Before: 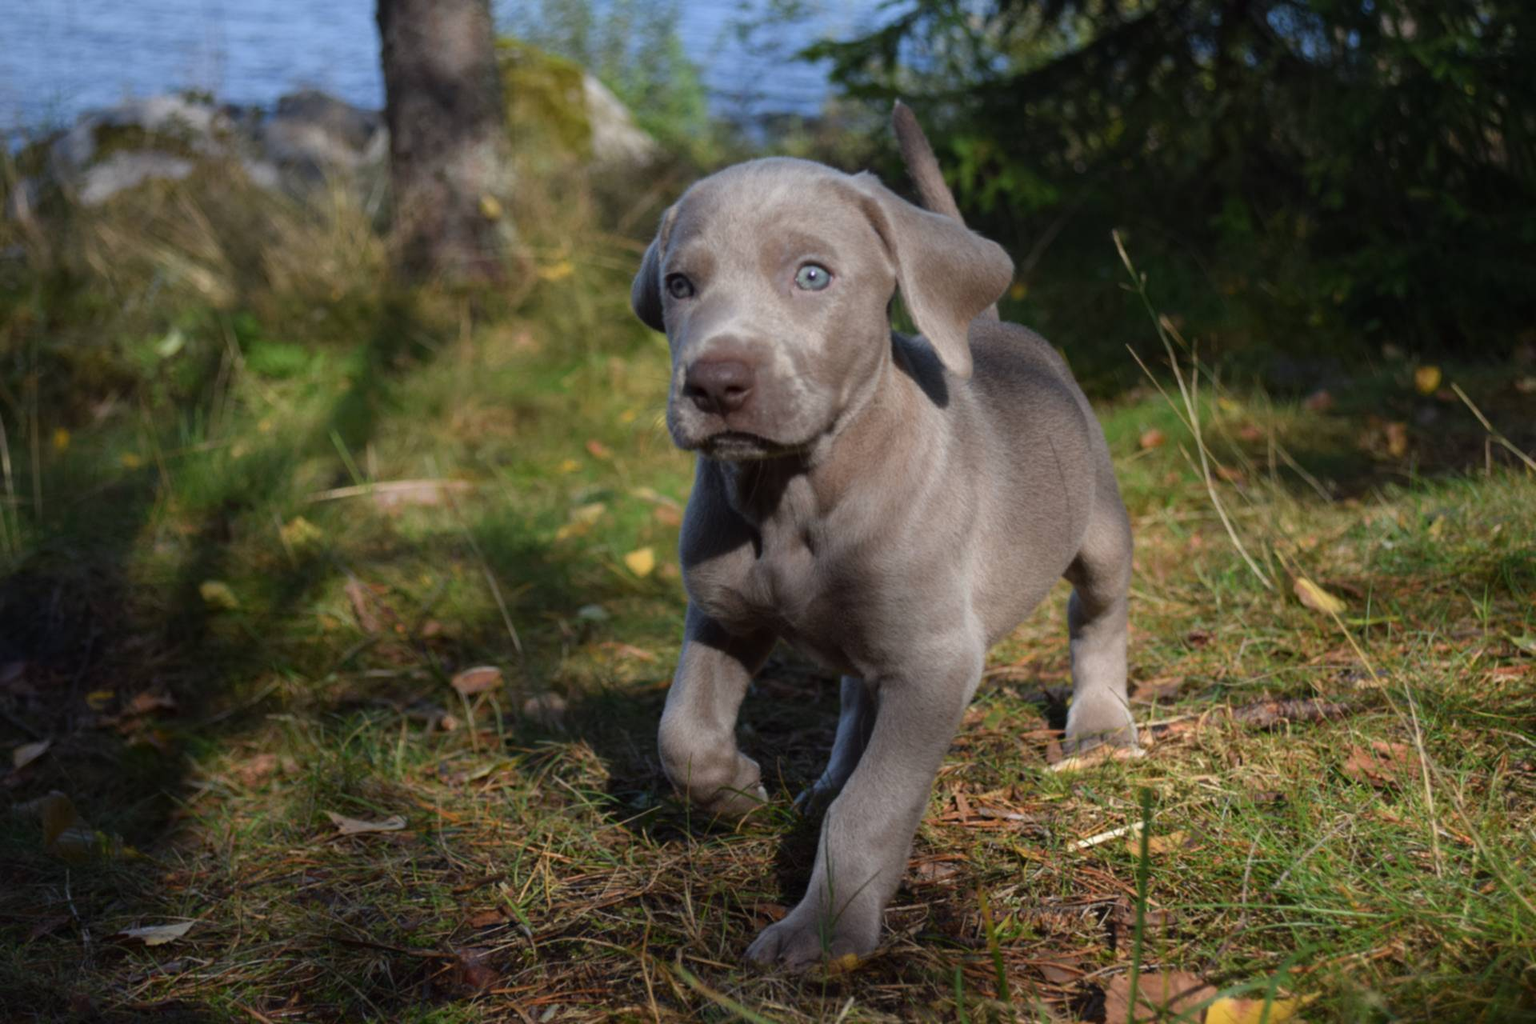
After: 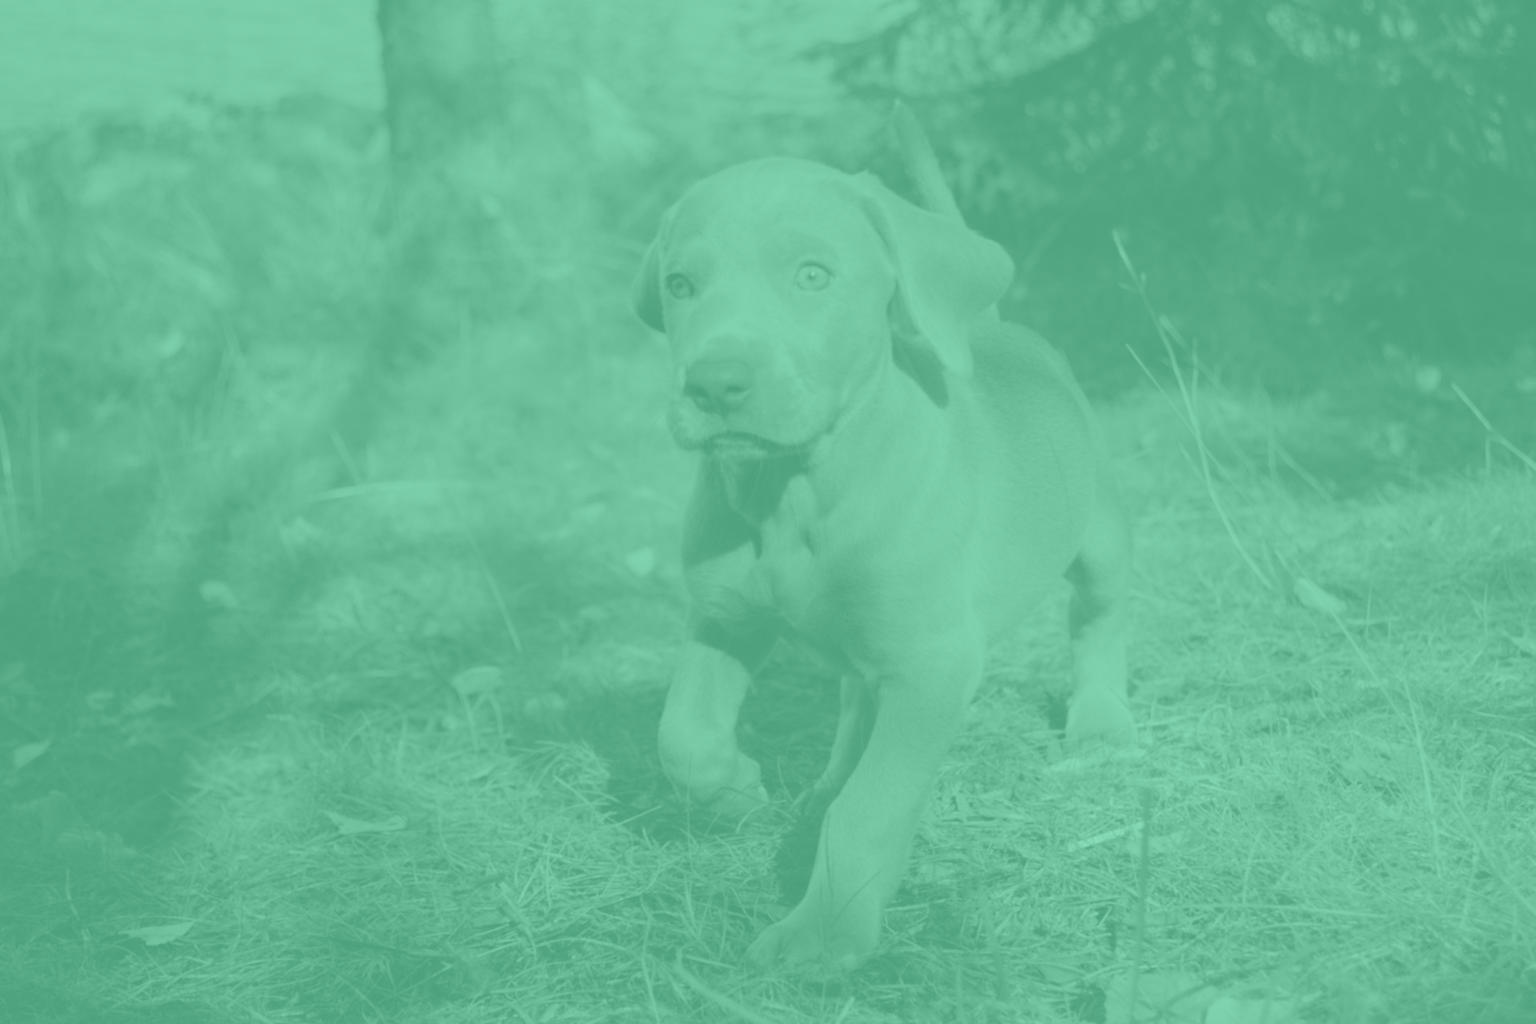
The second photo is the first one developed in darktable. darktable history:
contrast brightness saturation: contrast -0.32, brightness 0.75, saturation -0.78
colorize: hue 147.6°, saturation 65%, lightness 21.64%
